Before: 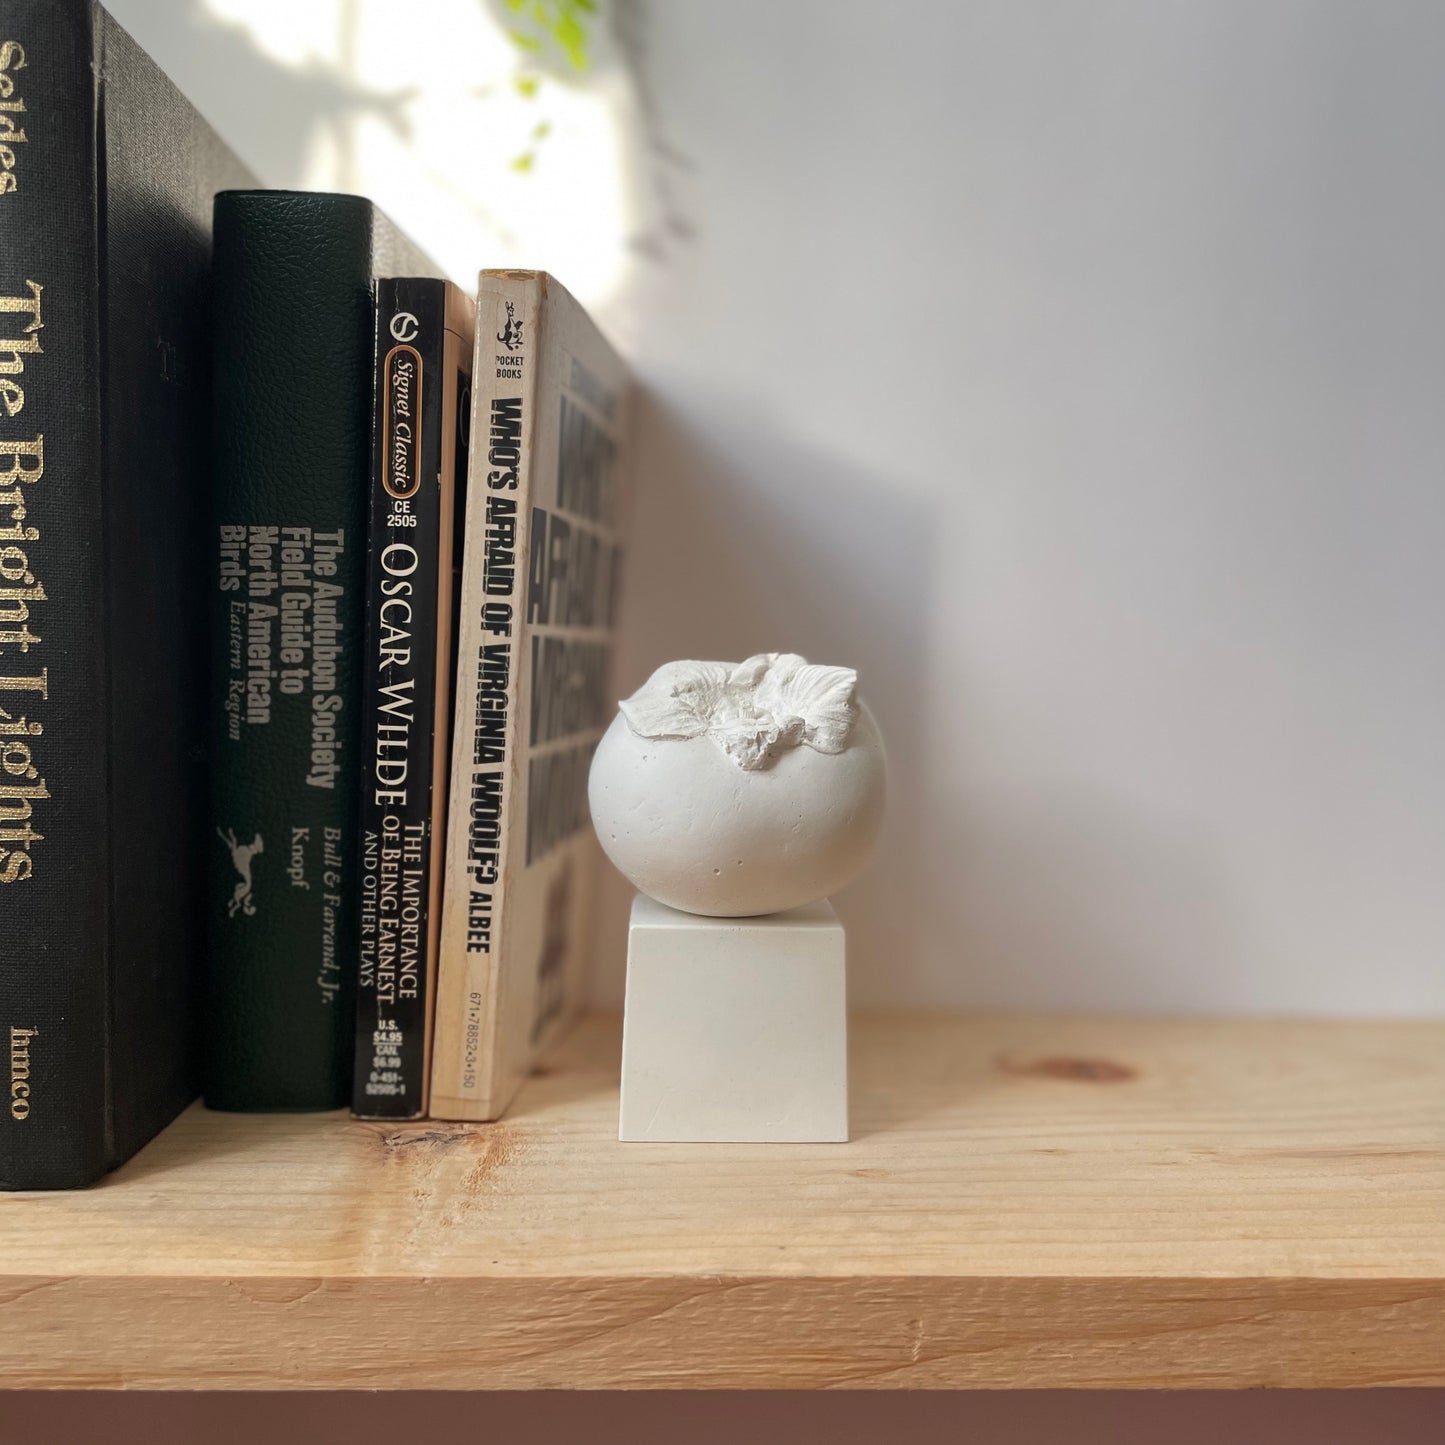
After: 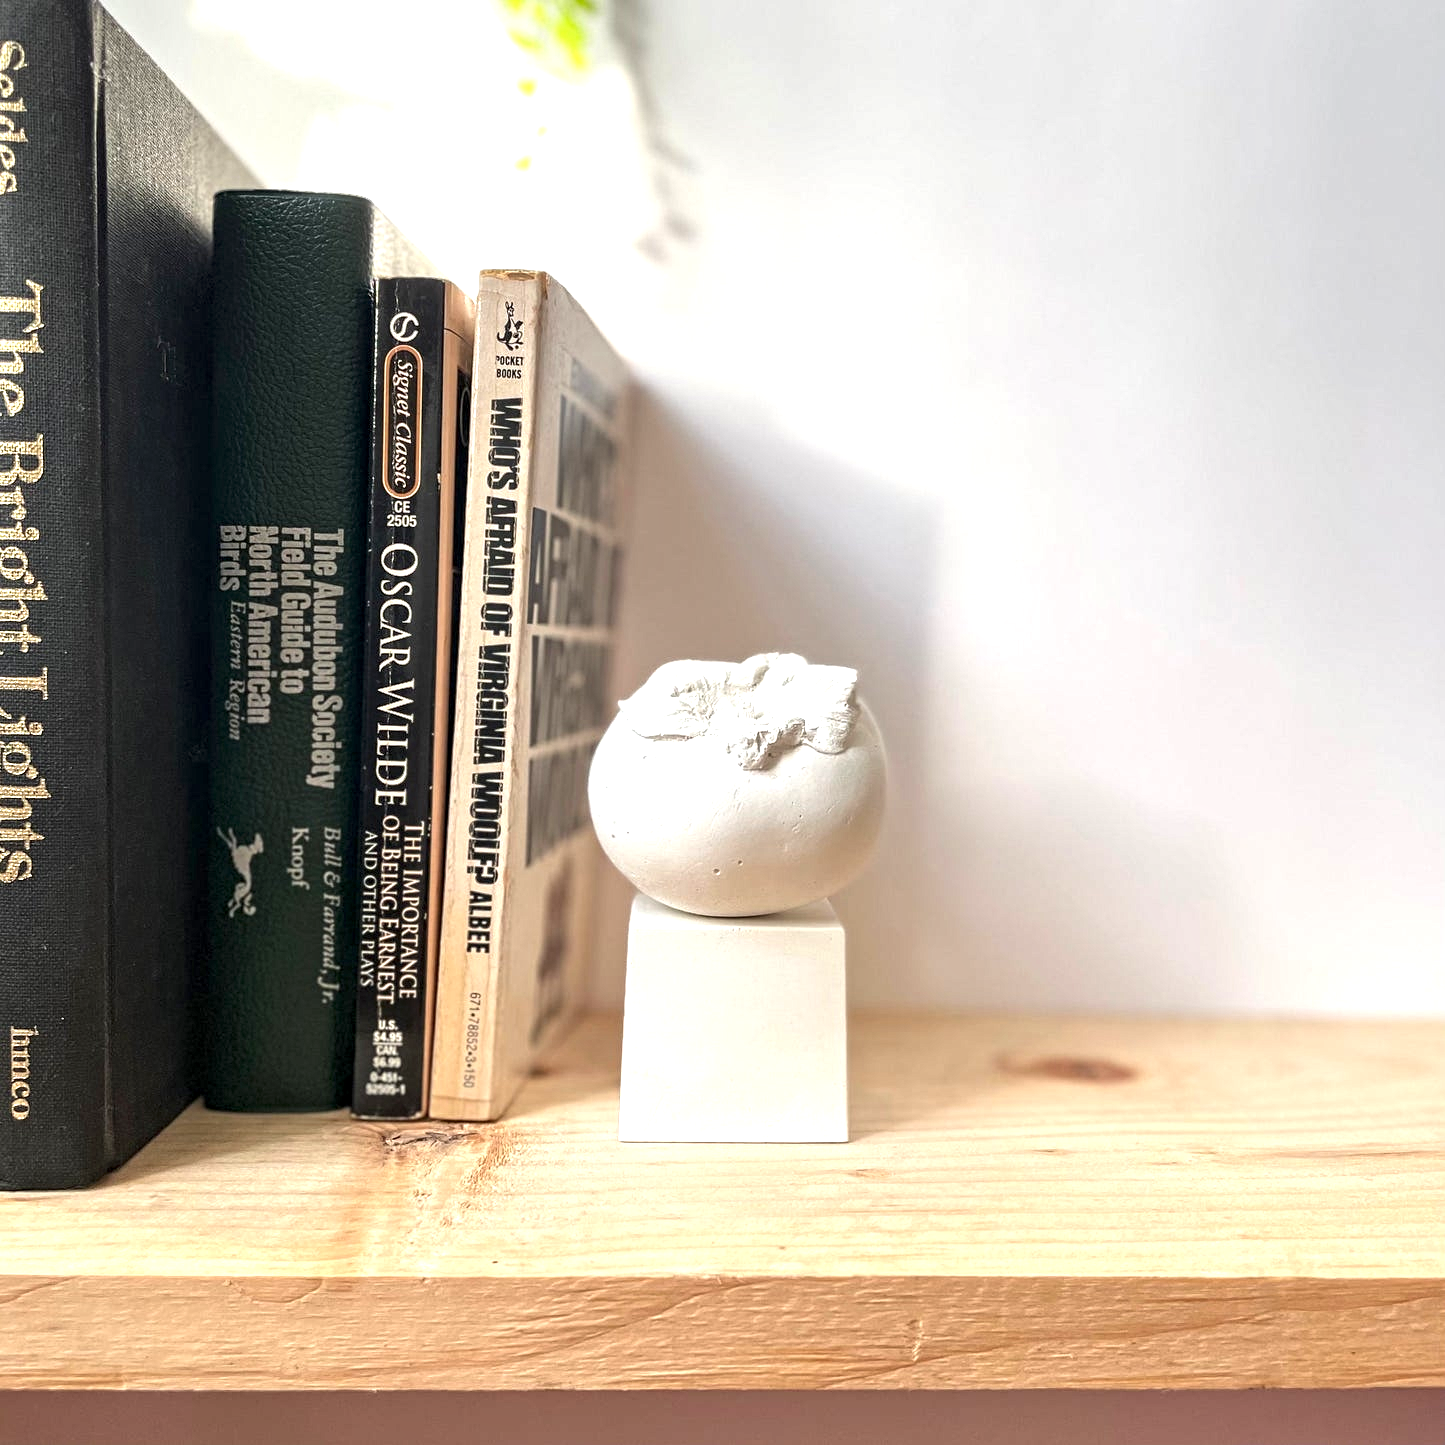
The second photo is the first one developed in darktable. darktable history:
exposure: black level correction 0, exposure 1.015 EV, compensate exposure bias true, compensate highlight preservation false
contrast equalizer: octaves 7, y [[0.502, 0.517, 0.543, 0.576, 0.611, 0.631], [0.5 ×6], [0.5 ×6], [0 ×6], [0 ×6]]
